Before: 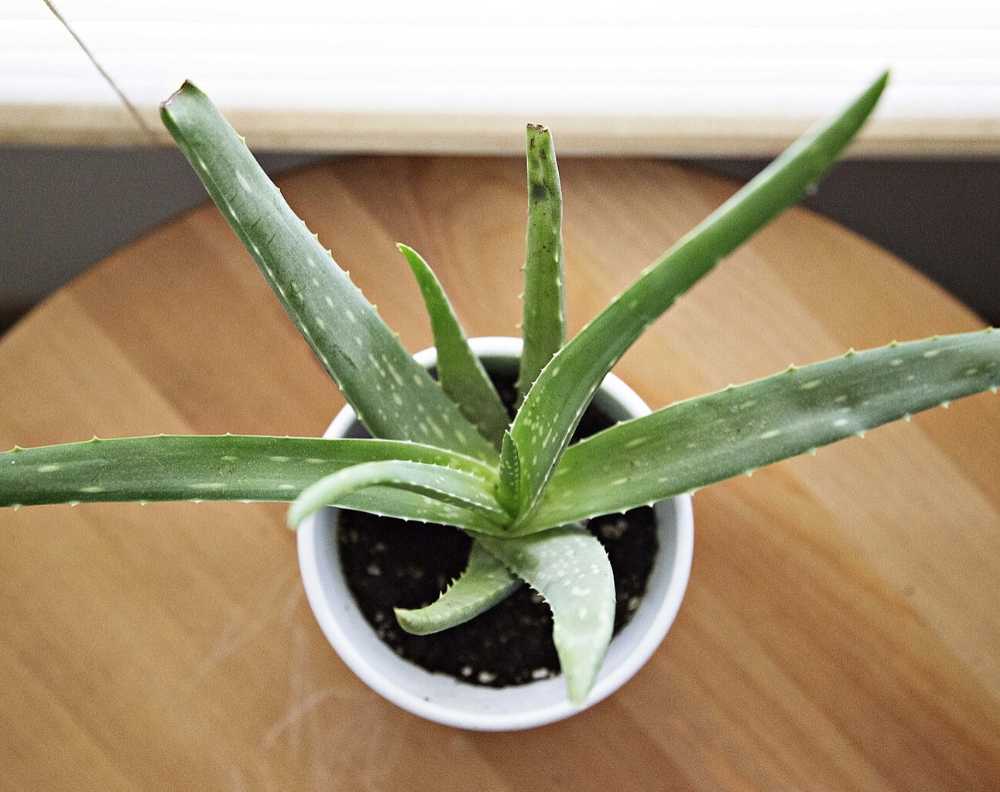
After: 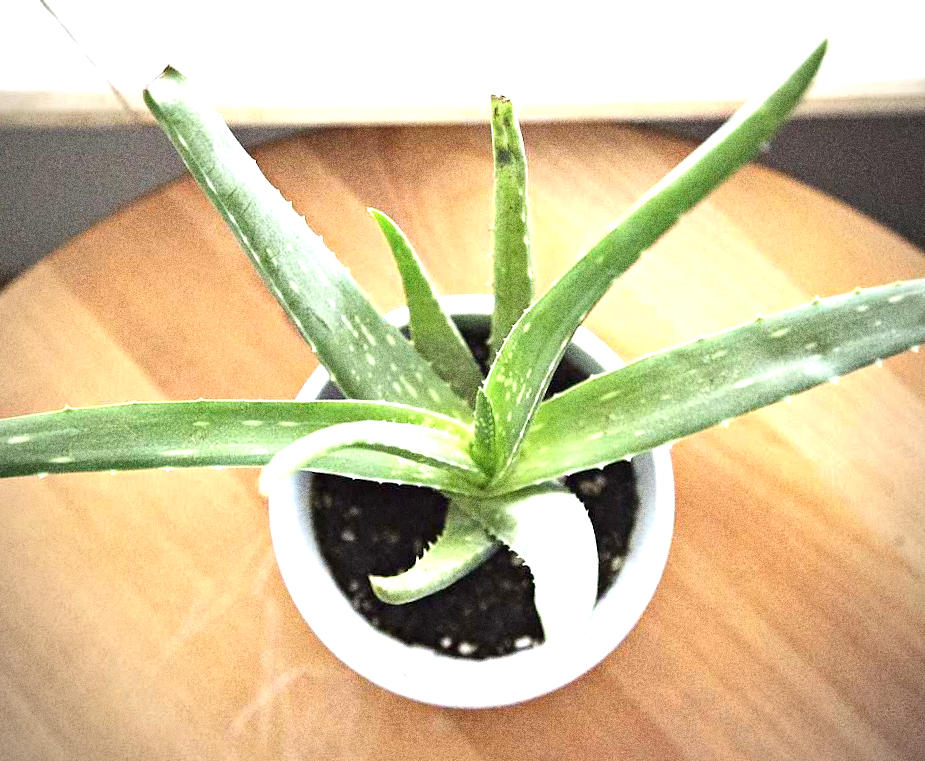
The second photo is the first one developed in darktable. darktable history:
vignetting: unbound false
exposure: black level correction 0, exposure 1.3 EV, compensate exposure bias true, compensate highlight preservation false
grain: coarseness 10.62 ISO, strength 55.56%
rotate and perspective: rotation -1.68°, lens shift (vertical) -0.146, crop left 0.049, crop right 0.912, crop top 0.032, crop bottom 0.96
